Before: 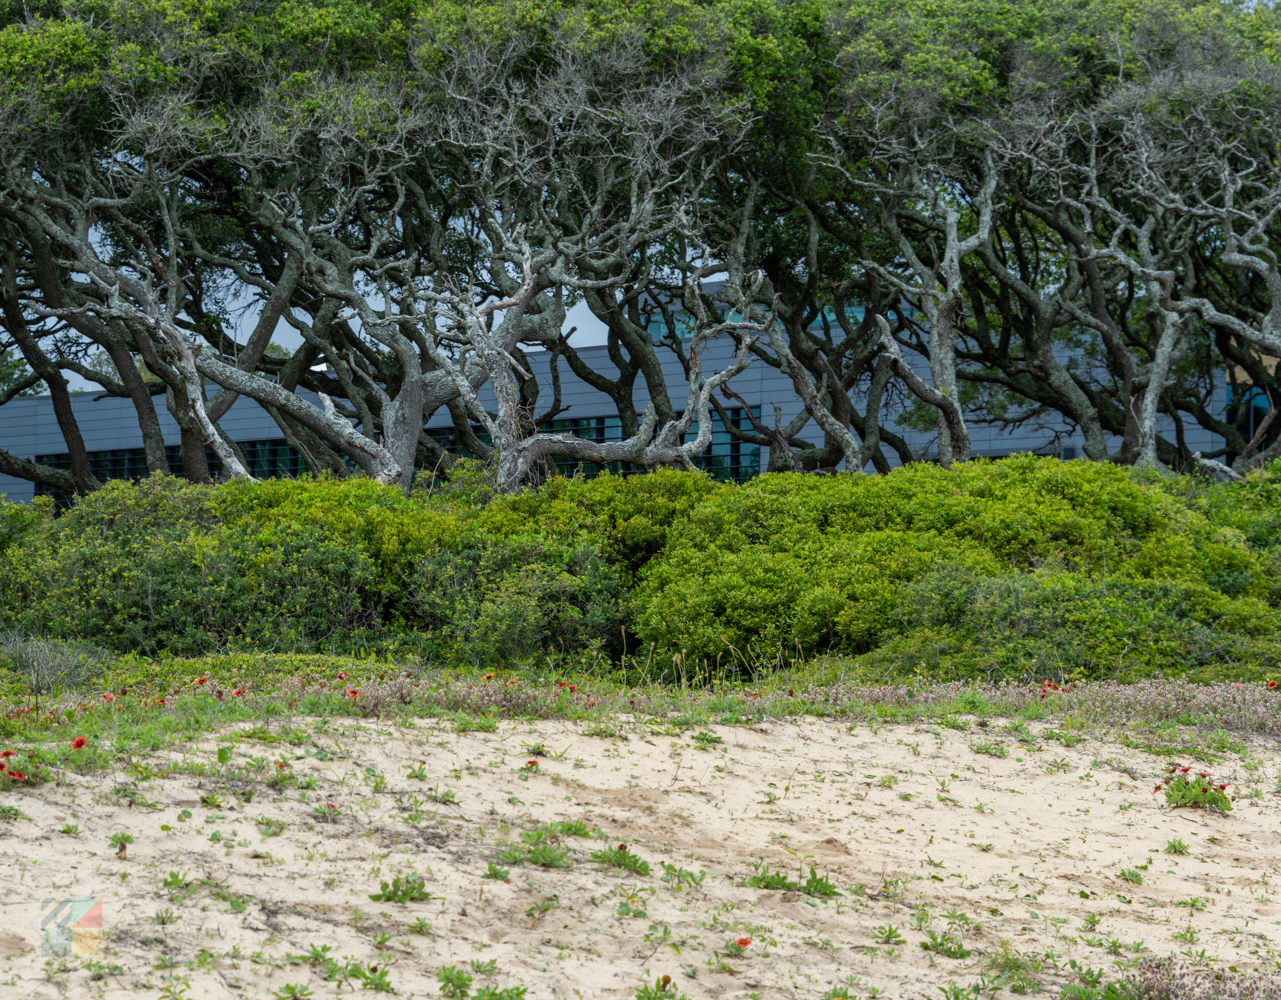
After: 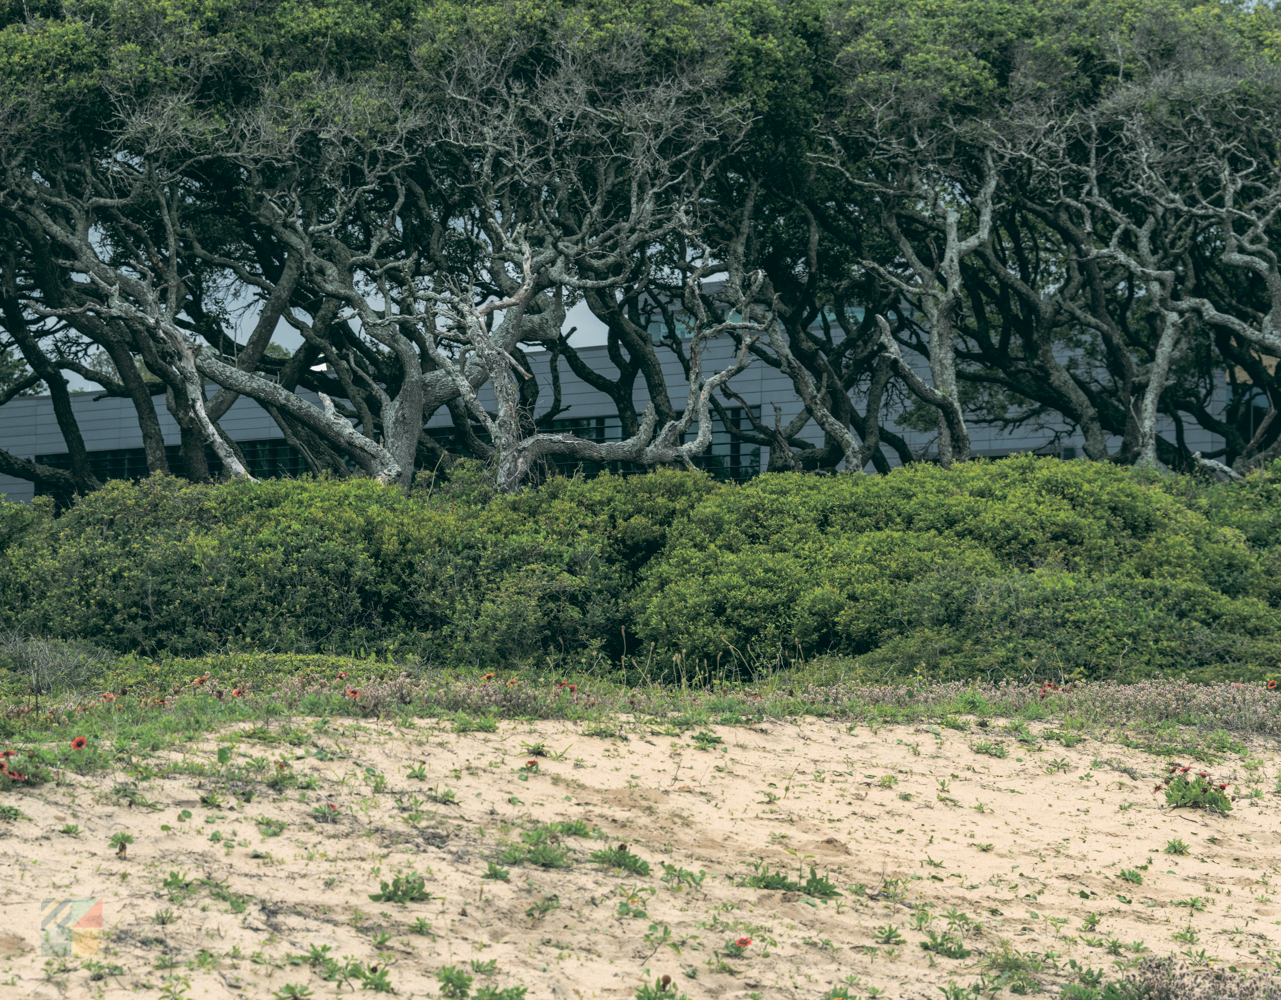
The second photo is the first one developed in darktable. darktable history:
split-toning: shadows › hue 36°, shadows › saturation 0.05, highlights › hue 10.8°, highlights › saturation 0.15, compress 40%
color balance: lift [1.005, 0.99, 1.007, 1.01], gamma [1, 0.979, 1.011, 1.021], gain [0.923, 1.098, 1.025, 0.902], input saturation 90.45%, contrast 7.73%, output saturation 105.91%
color zones: curves: ch0 [(0, 0.613) (0.01, 0.613) (0.245, 0.448) (0.498, 0.529) (0.642, 0.665) (0.879, 0.777) (0.99, 0.613)]; ch1 [(0, 0) (0.143, 0) (0.286, 0) (0.429, 0) (0.571, 0) (0.714, 0) (0.857, 0)], mix -93.41%
